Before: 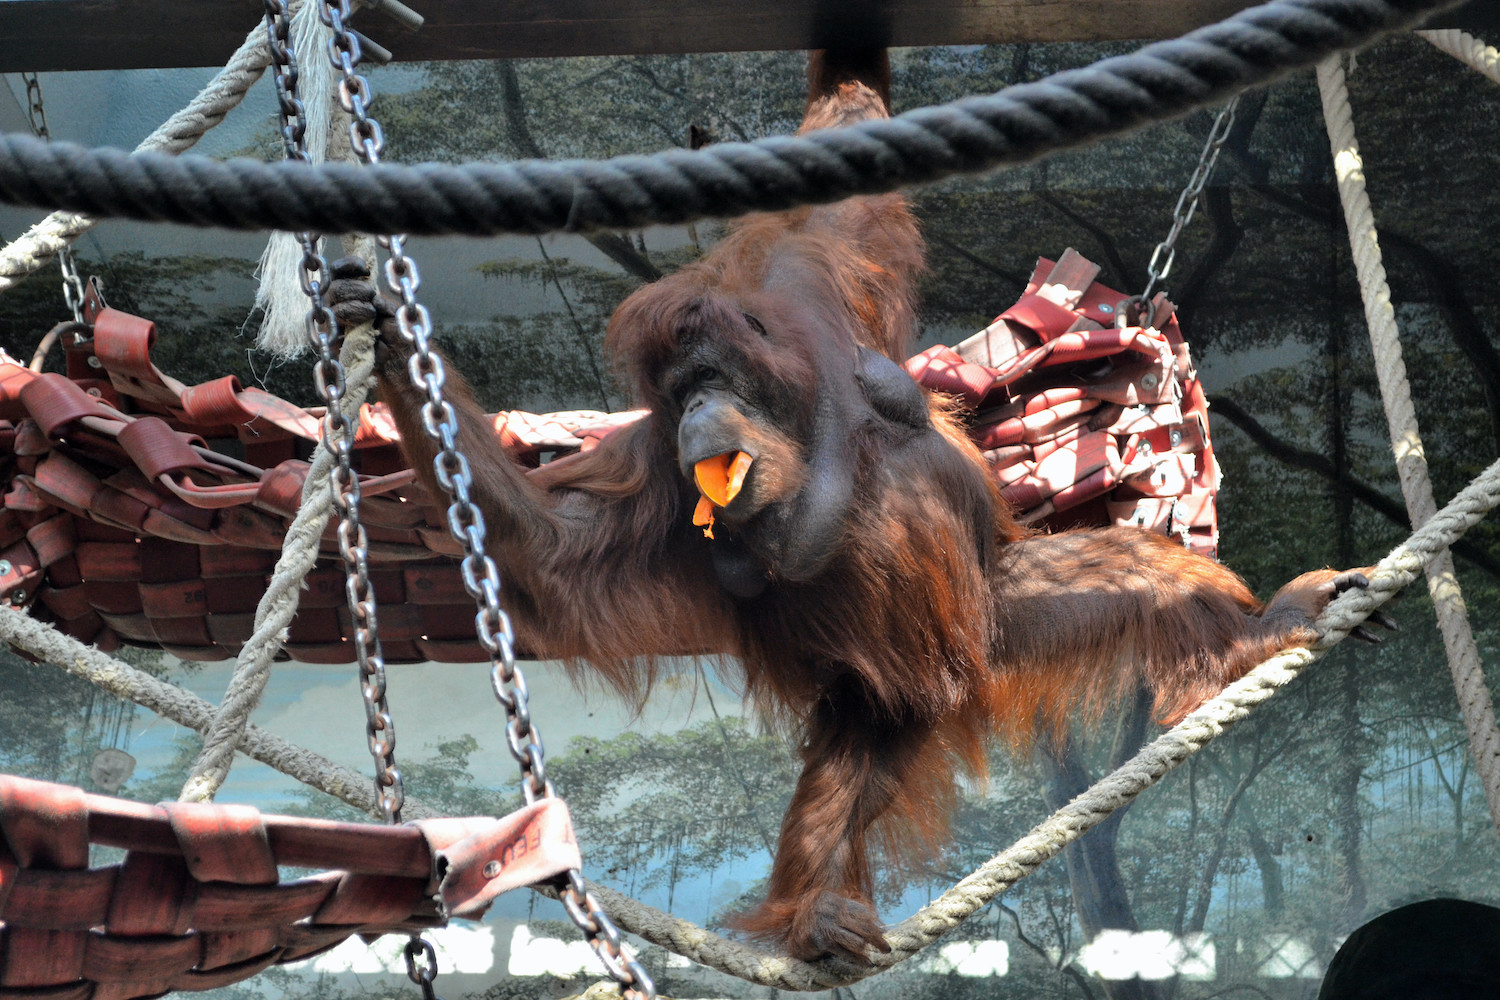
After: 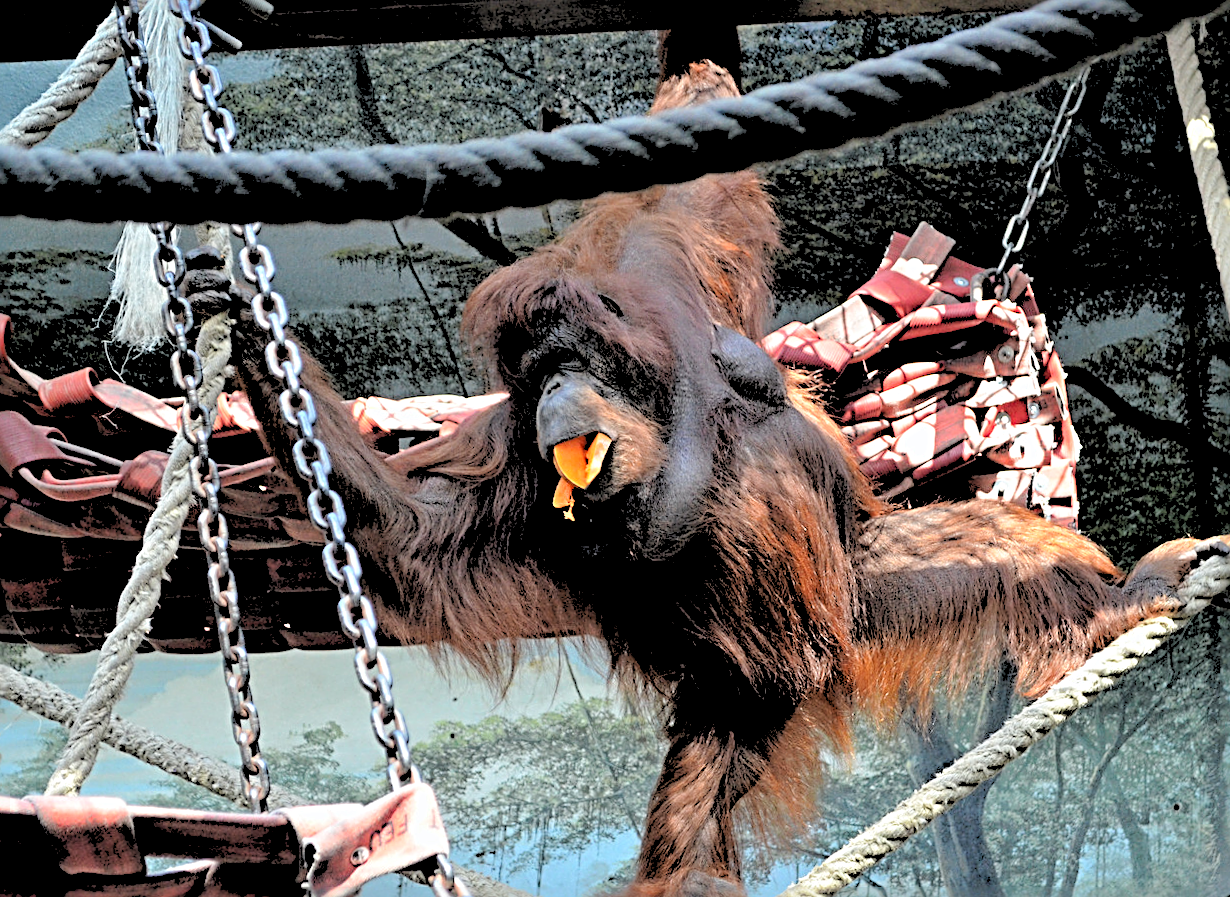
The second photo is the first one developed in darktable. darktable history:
rgb levels: levels [[0.027, 0.429, 0.996], [0, 0.5, 1], [0, 0.5, 1]]
crop: left 9.929%, top 3.475%, right 9.188%, bottom 9.529%
tone curve: curves: ch0 [(0, 0) (0.003, 0.003) (0.011, 0.011) (0.025, 0.025) (0.044, 0.044) (0.069, 0.069) (0.1, 0.099) (0.136, 0.135) (0.177, 0.177) (0.224, 0.224) (0.277, 0.276) (0.335, 0.334) (0.399, 0.398) (0.468, 0.467) (0.543, 0.547) (0.623, 0.626) (0.709, 0.712) (0.801, 0.802) (0.898, 0.898) (1, 1)], preserve colors none
sharpen: radius 3.69, amount 0.928
rotate and perspective: rotation -1.24°, automatic cropping off
